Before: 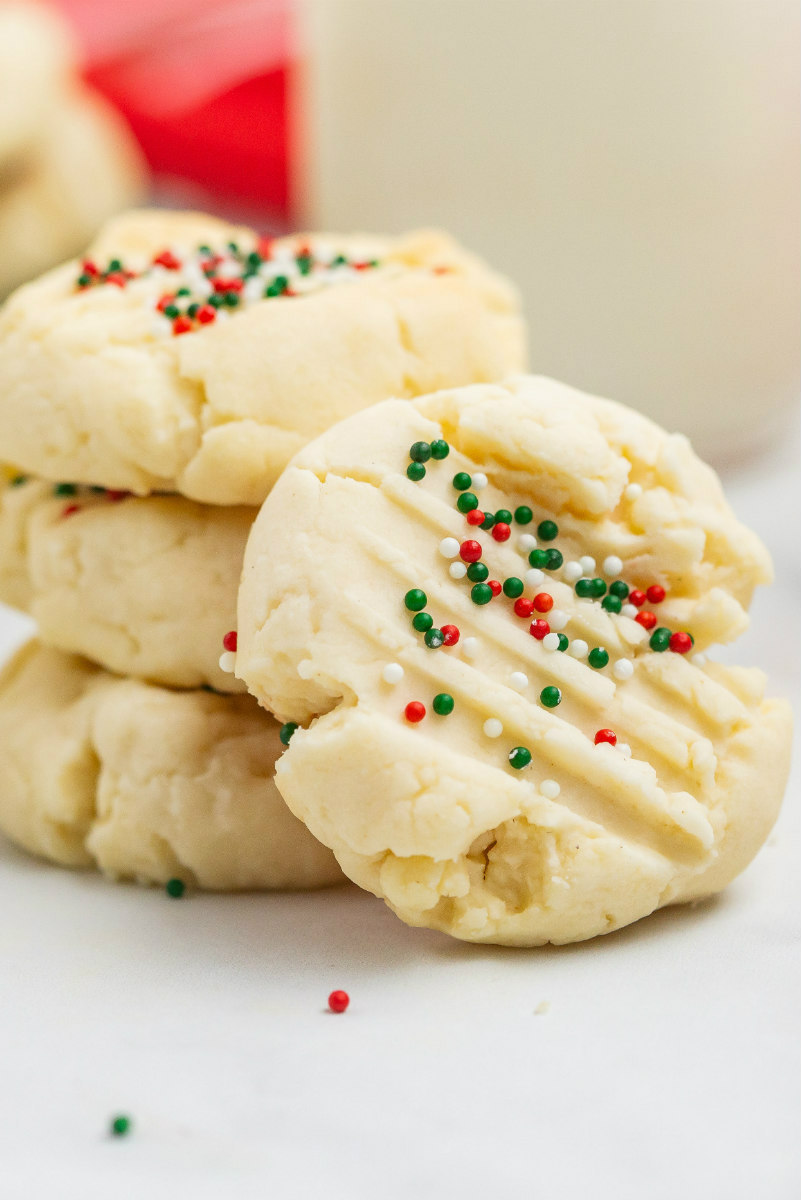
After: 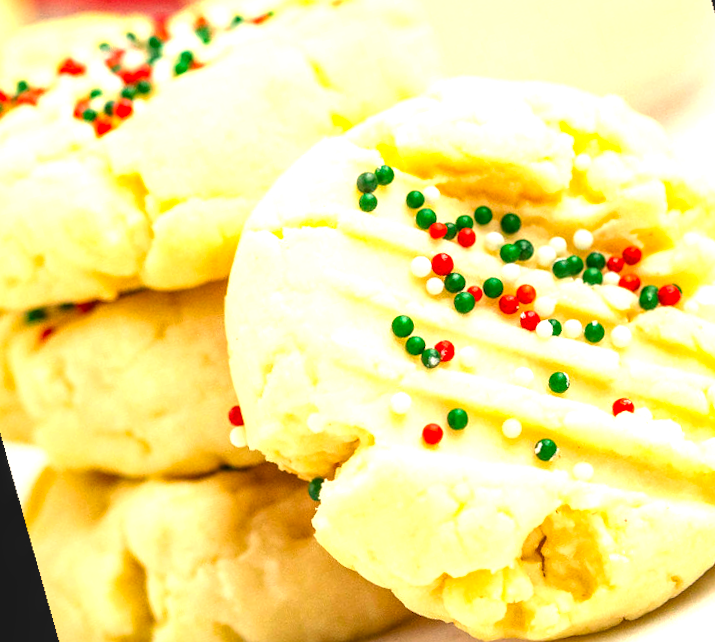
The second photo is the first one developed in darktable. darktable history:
rotate and perspective: rotation -14.8°, crop left 0.1, crop right 0.903, crop top 0.25, crop bottom 0.748
crop and rotate: angle 1°, left 4.281%, top 0.642%, right 11.383%, bottom 2.486%
color balance rgb: perceptual saturation grading › global saturation 20%, global vibrance 20%
exposure: black level correction 0, exposure 1 EV, compensate exposure bias true, compensate highlight preservation false
local contrast: detail 130%
white balance: red 1.045, blue 0.932
